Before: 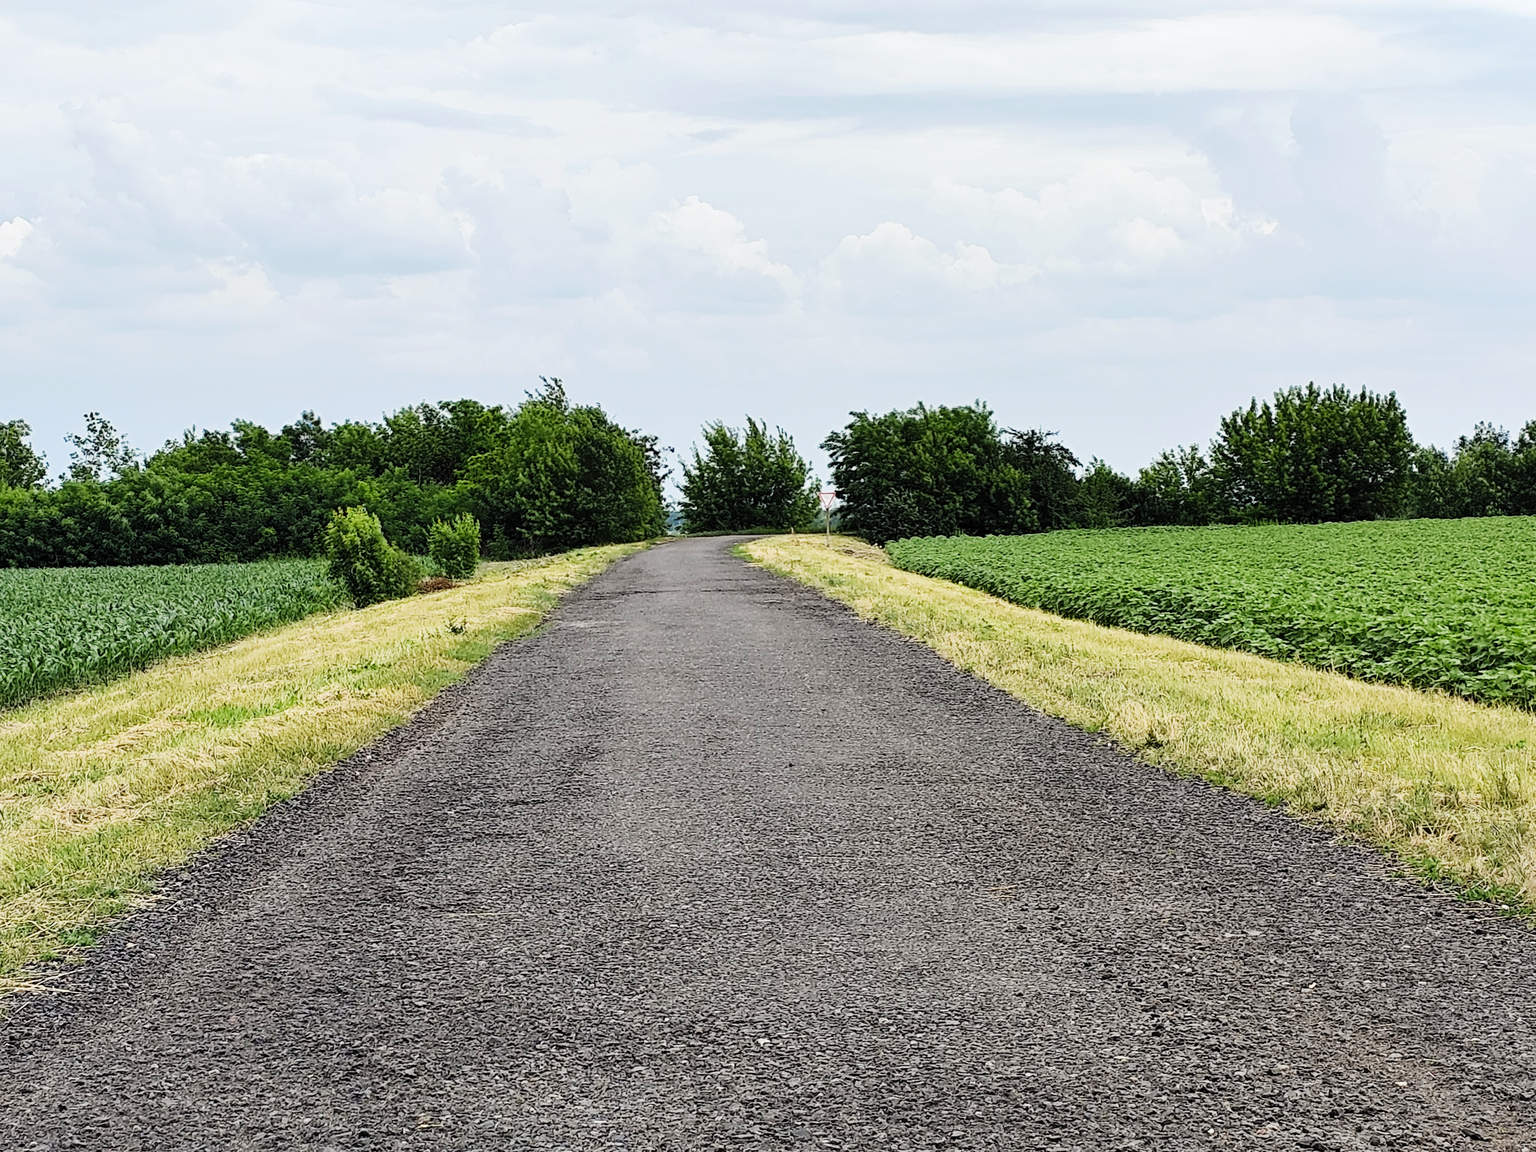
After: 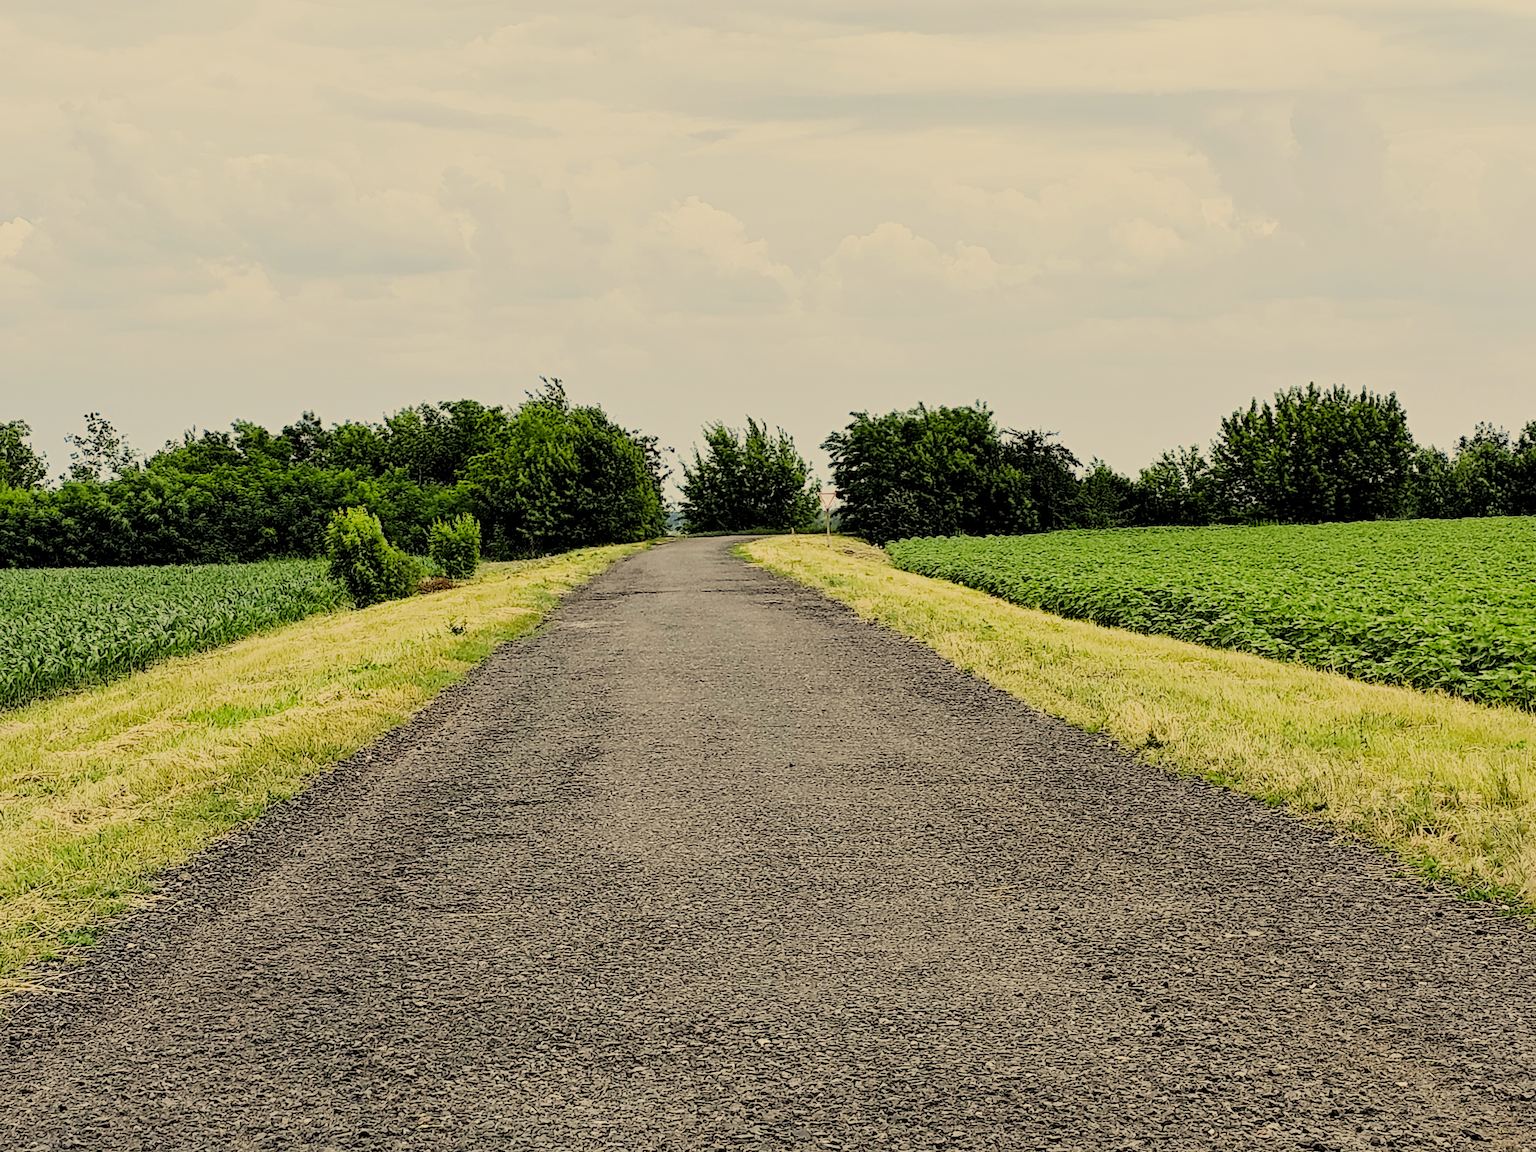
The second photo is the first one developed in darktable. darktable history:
filmic rgb: black relative exposure -7.75 EV, white relative exposure 4.43 EV, hardness 3.75, latitude 37.94%, contrast 0.97, highlights saturation mix 8.62%, shadows ↔ highlights balance 3.92%, iterations of high-quality reconstruction 0
local contrast: mode bilateral grid, contrast 21, coarseness 50, detail 119%, midtone range 0.2
color correction: highlights a* 2.61, highlights b* 23.07
